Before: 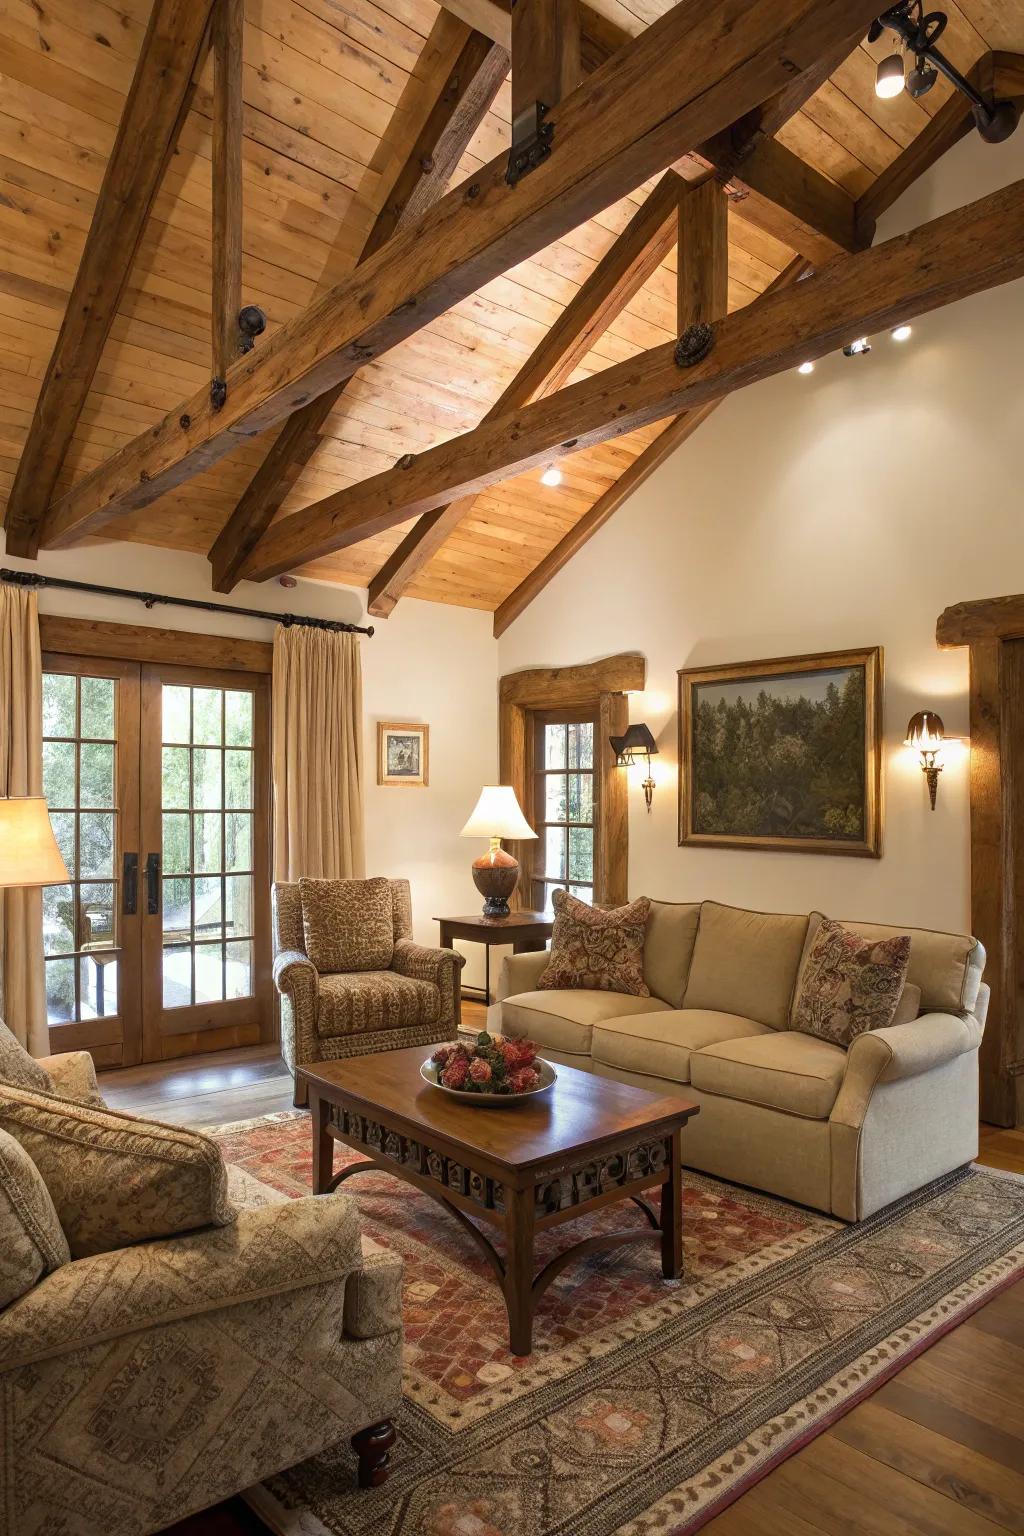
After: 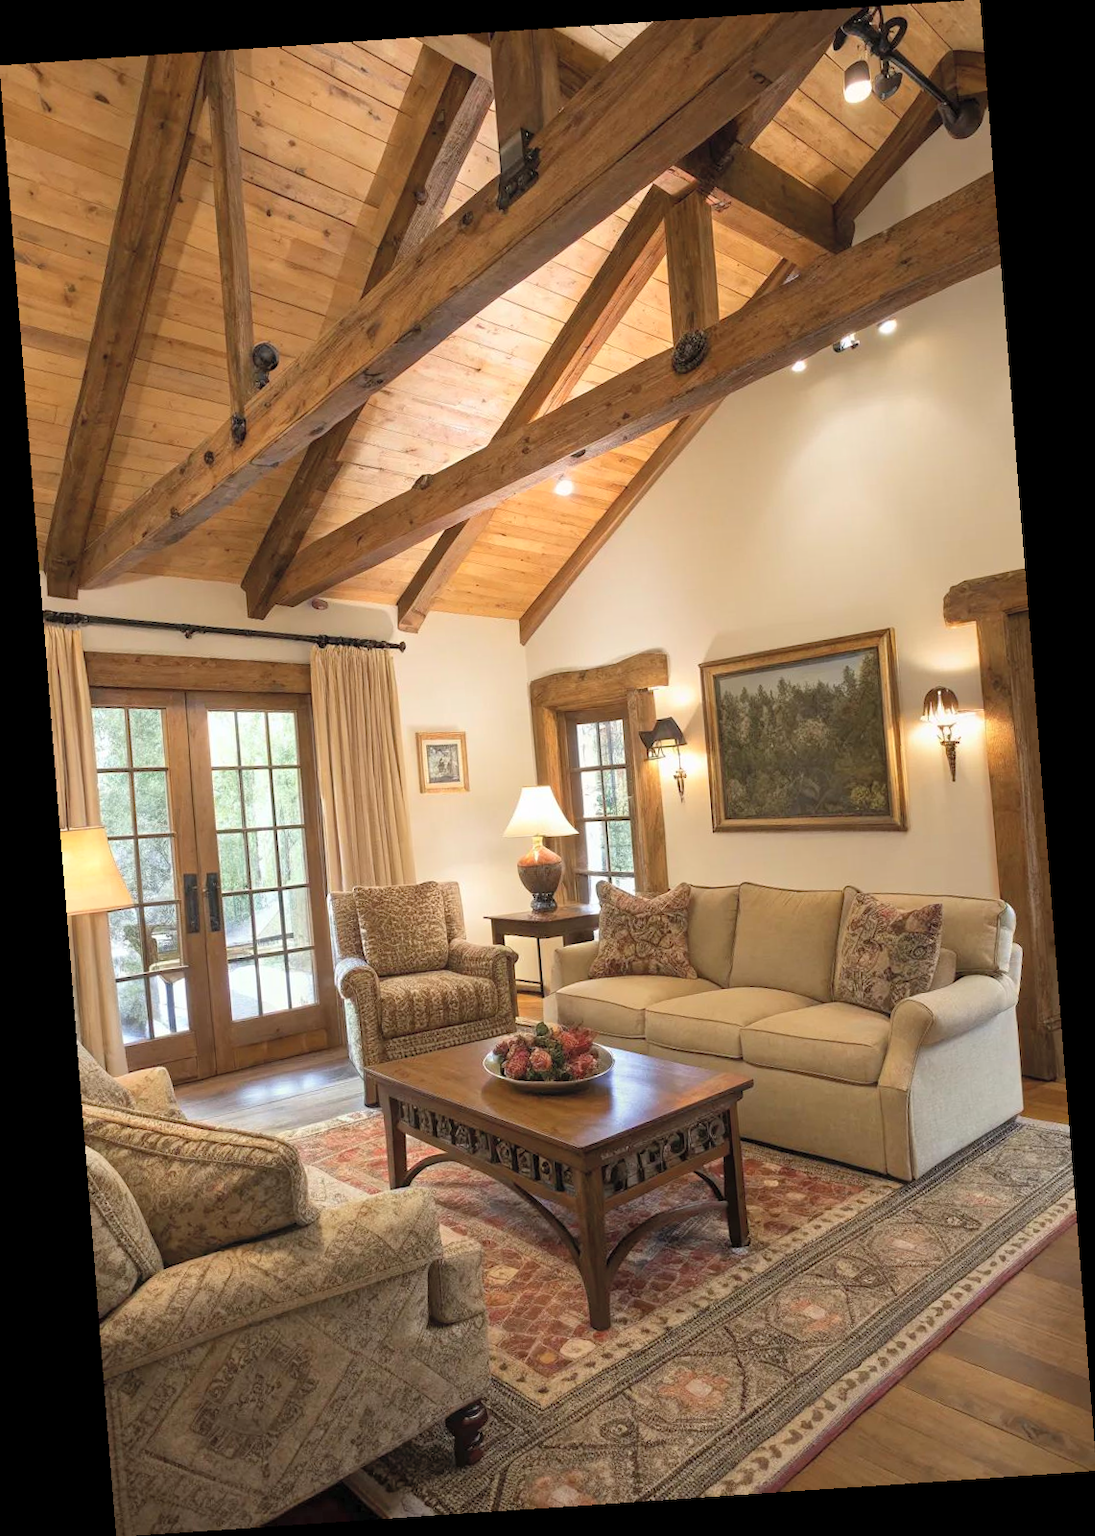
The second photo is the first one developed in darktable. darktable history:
rotate and perspective: rotation -4.2°, shear 0.006, automatic cropping off
contrast brightness saturation: brightness 0.15
